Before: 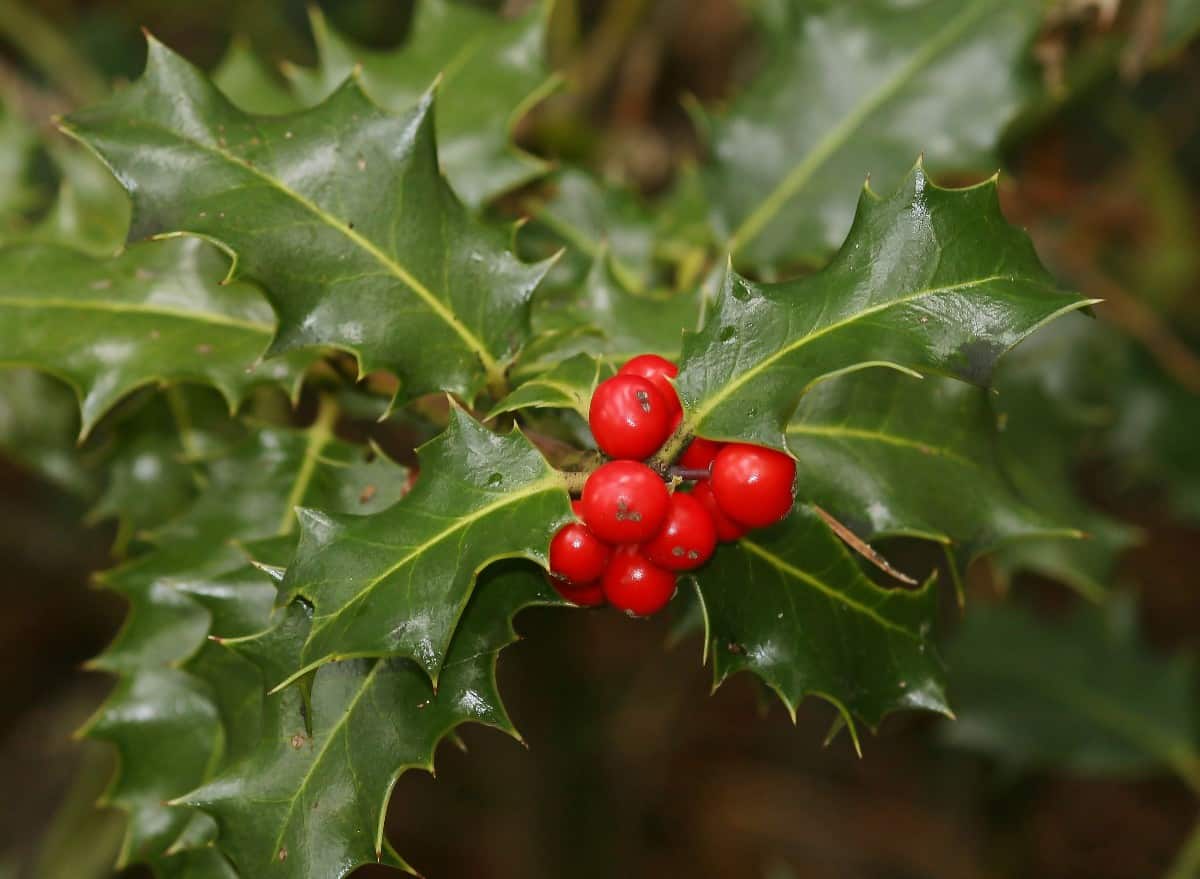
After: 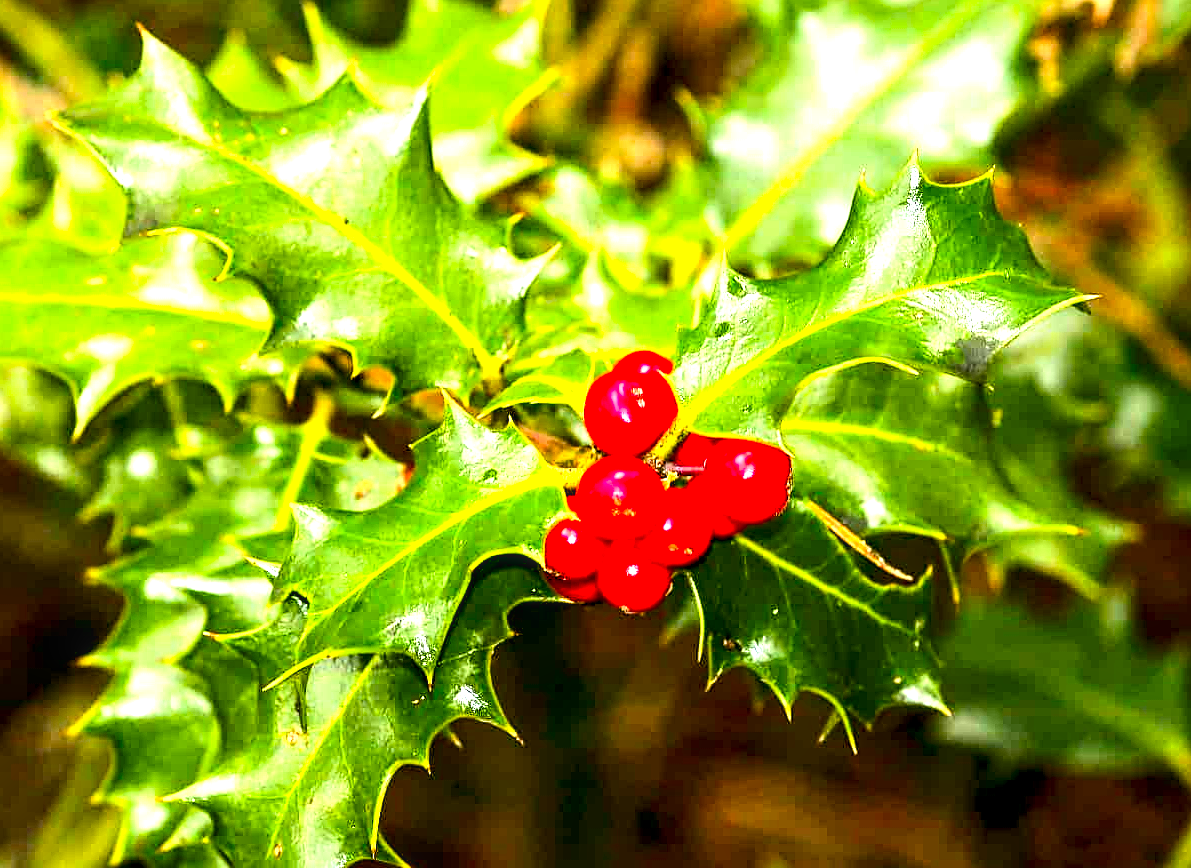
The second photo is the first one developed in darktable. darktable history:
exposure: black level correction 0, exposure 1.676 EV, compensate highlight preservation false
contrast brightness saturation: contrast 0.173, saturation 0.297
sharpen: on, module defaults
color balance rgb: power › hue 330.24°, global offset › luminance -1.427%, perceptual saturation grading › global saturation 24.954%, global vibrance 15.039%
local contrast: highlights 63%, detail 143%, midtone range 0.429
crop: left 0.472%, top 0.556%, right 0.224%, bottom 0.627%
tone equalizer: -8 EV -0.779 EV, -7 EV -0.713 EV, -6 EV -0.622 EV, -5 EV -0.388 EV, -3 EV 0.403 EV, -2 EV 0.6 EV, -1 EV 0.677 EV, +0 EV 0.739 EV, edges refinement/feathering 500, mask exposure compensation -1.57 EV, preserve details no
